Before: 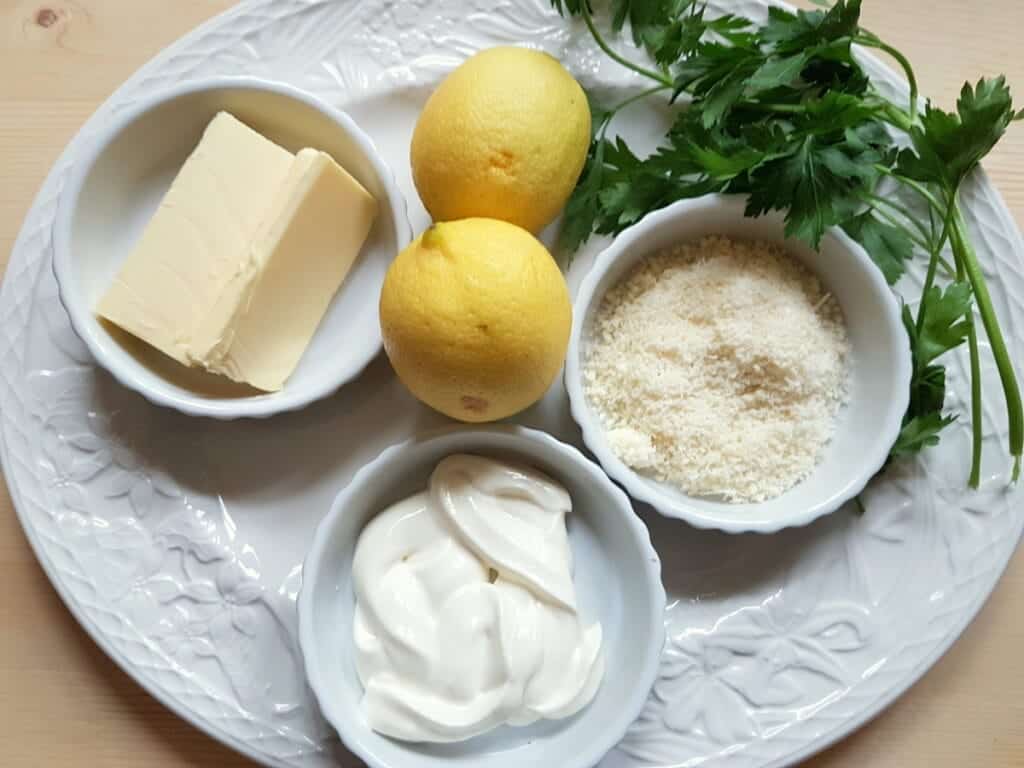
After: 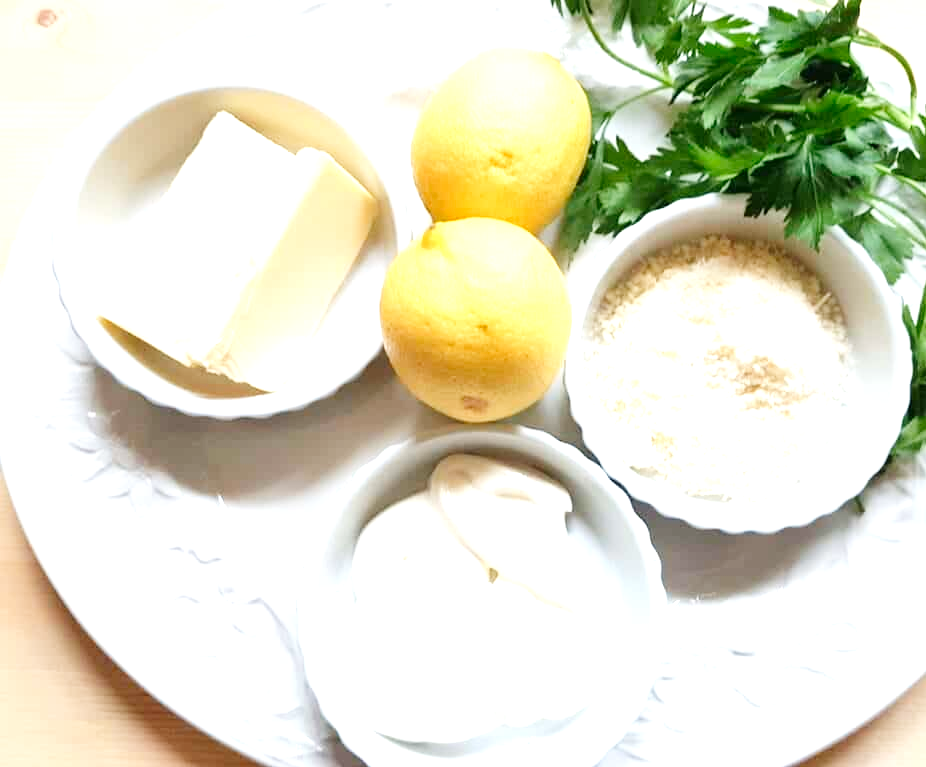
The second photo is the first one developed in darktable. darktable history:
tone curve: curves: ch0 [(0, 0) (0.004, 0.001) (0.133, 0.112) (0.325, 0.362) (0.832, 0.893) (1, 1)], preserve colors none
exposure: black level correction 0, exposure 1.298 EV, compensate highlight preservation false
crop: right 9.489%, bottom 0.047%
